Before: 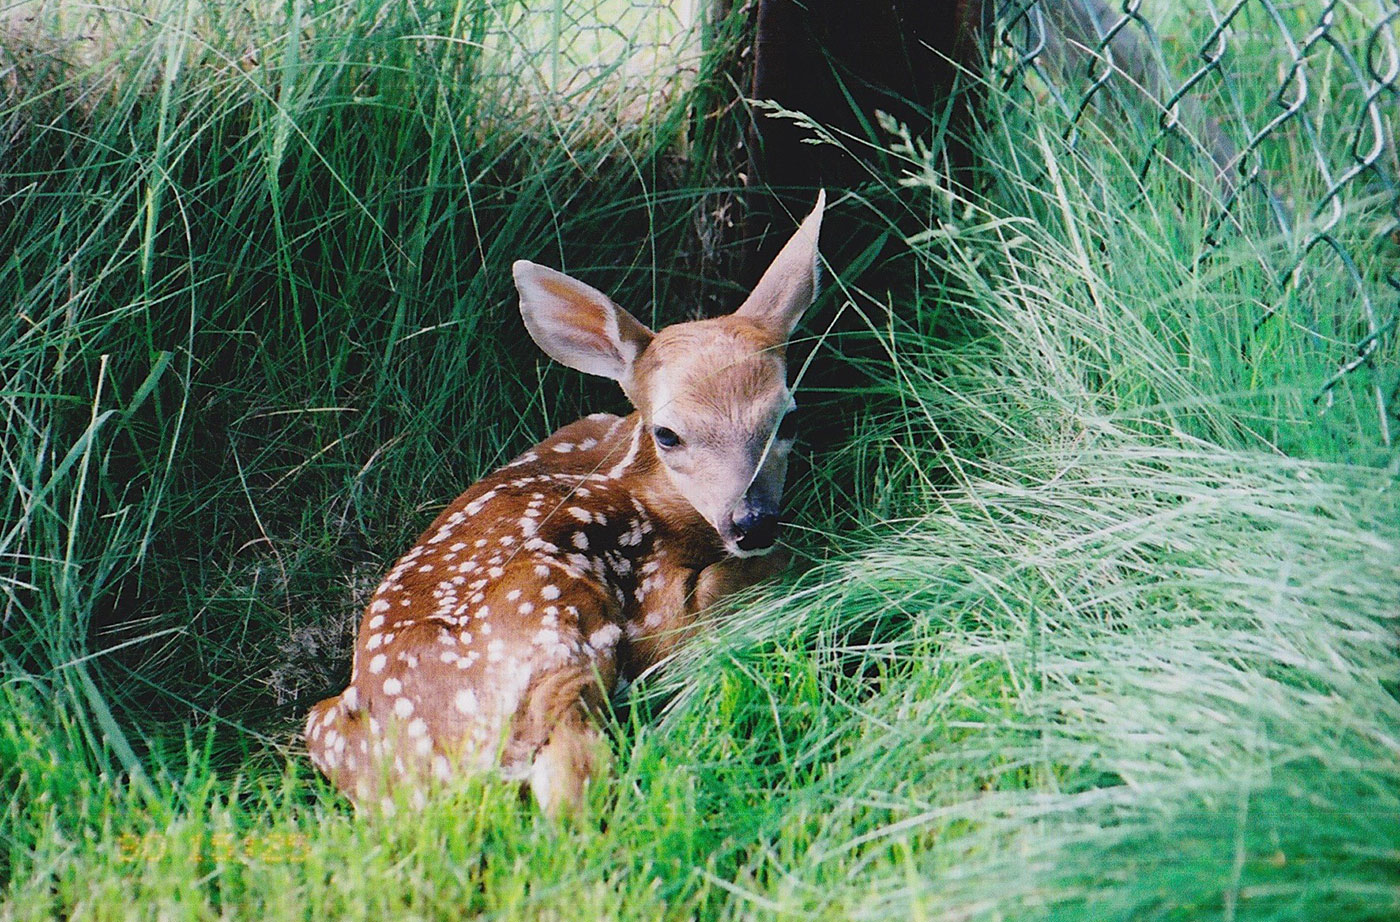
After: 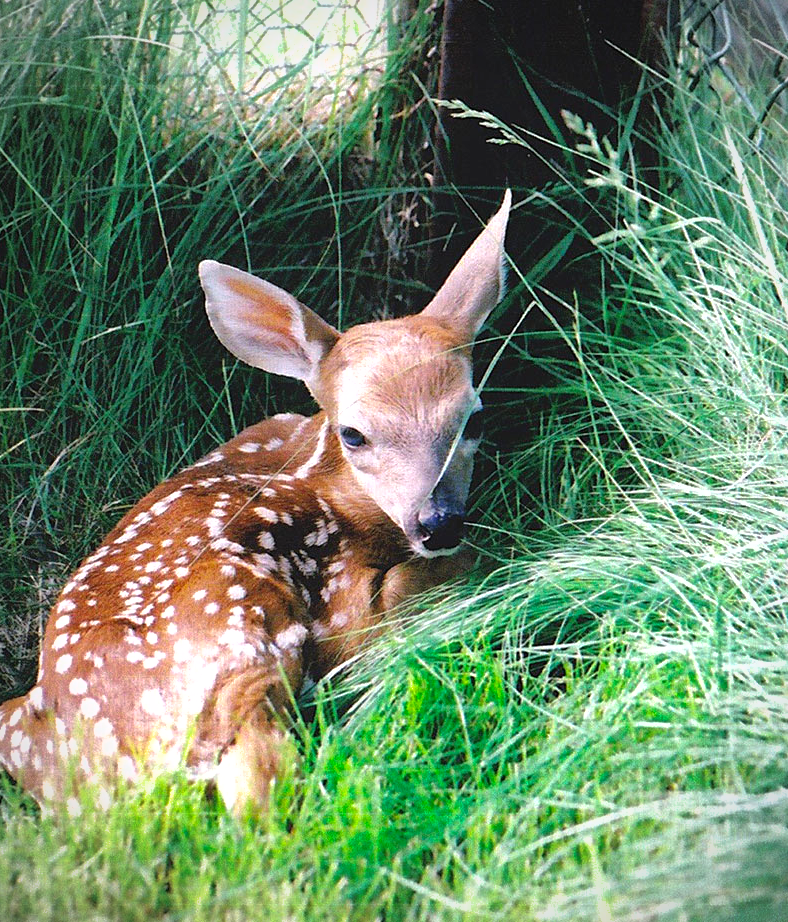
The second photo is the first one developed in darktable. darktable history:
tone equalizer: -8 EV -0.777 EV, -7 EV -0.674 EV, -6 EV -0.621 EV, -5 EV -0.401 EV, -3 EV 0.404 EV, -2 EV 0.6 EV, -1 EV 0.676 EV, +0 EV 0.747 EV
vignetting: on, module defaults
shadows and highlights: on, module defaults
contrast brightness saturation: contrast 0.043, saturation 0.073
crop and rotate: left 22.435%, right 21.222%
